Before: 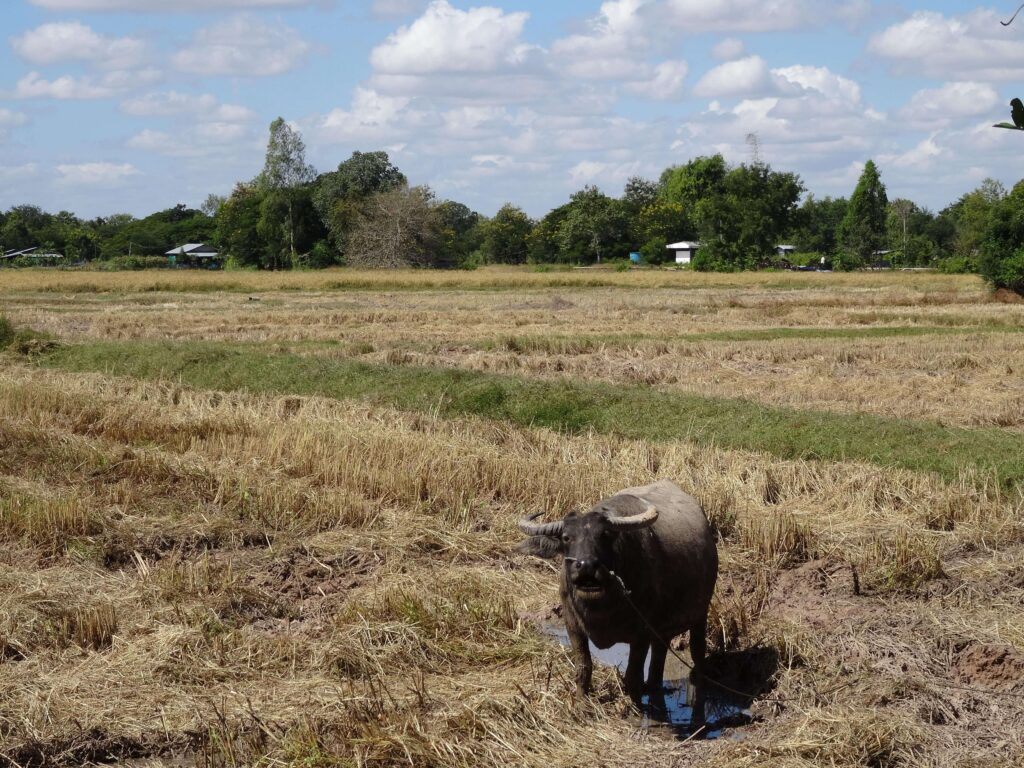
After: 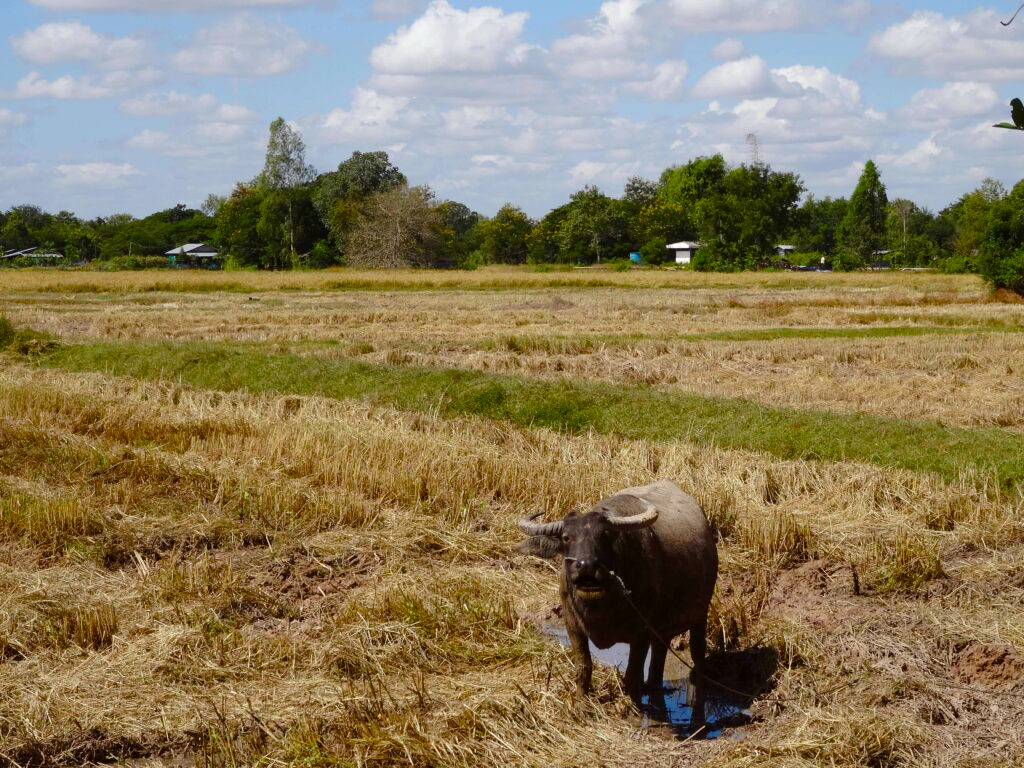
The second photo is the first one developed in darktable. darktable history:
color balance rgb: power › chroma 0.687%, power › hue 60°, linear chroma grading › global chroma 6.535%, perceptual saturation grading › global saturation 20%, perceptual saturation grading › highlights -25.543%, perceptual saturation grading › shadows 50.558%, global vibrance 0.566%
